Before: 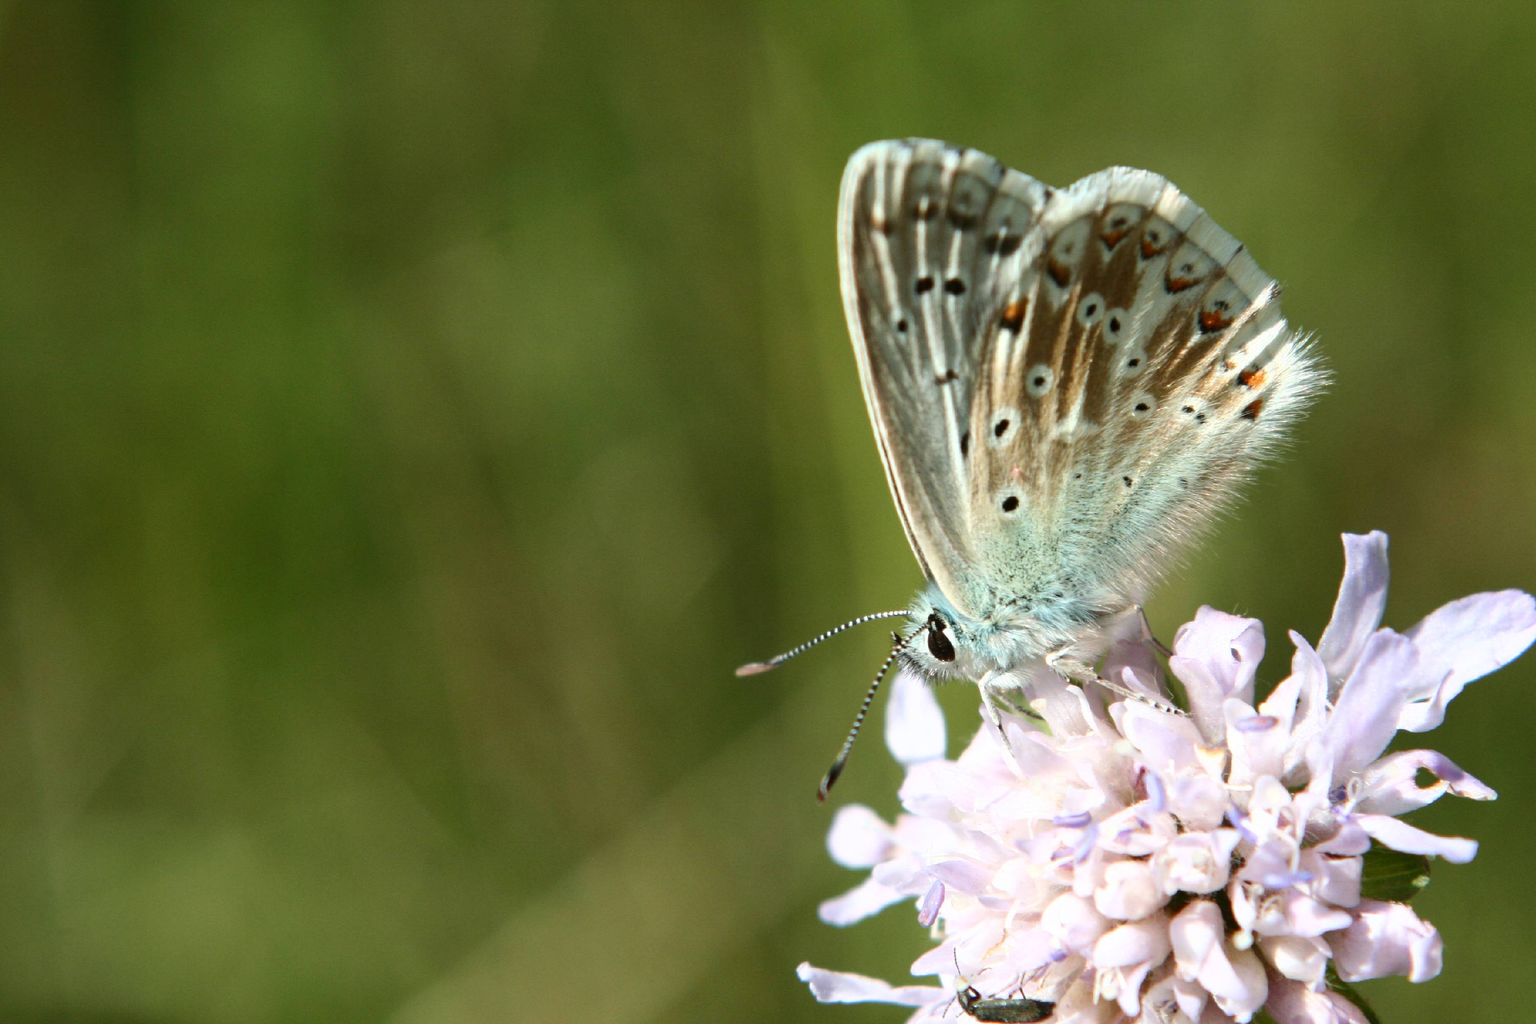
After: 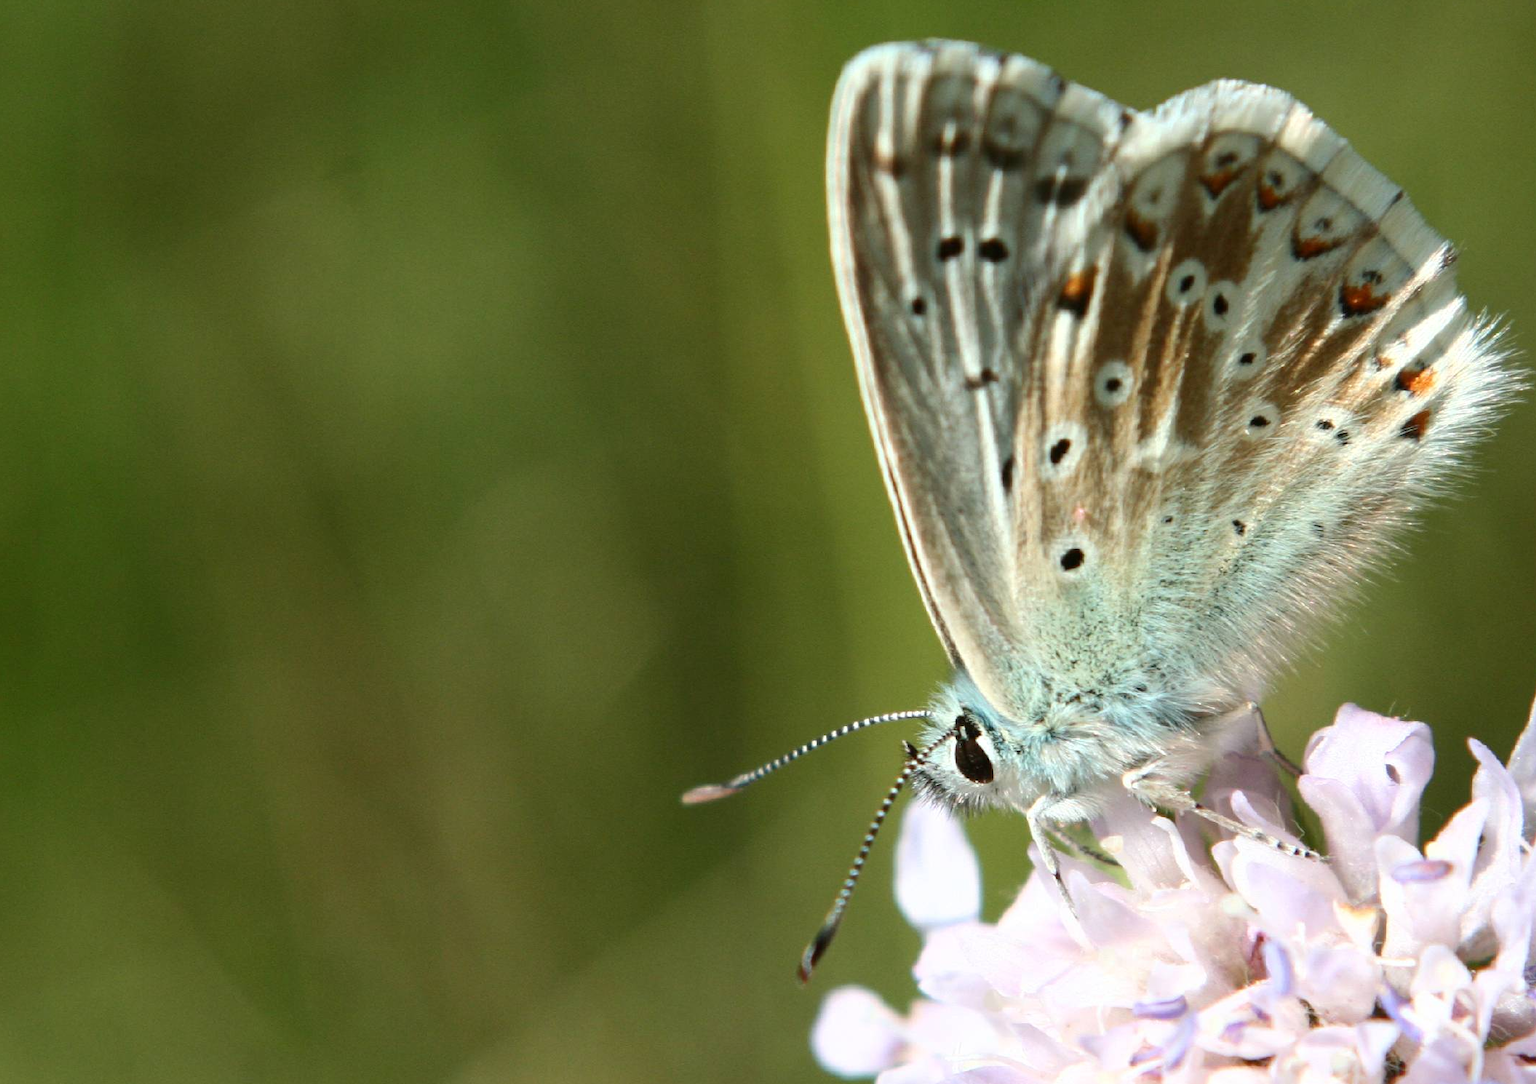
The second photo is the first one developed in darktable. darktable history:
tone equalizer: on, module defaults
crop and rotate: left 16.673%, top 10.822%, right 12.951%, bottom 14.629%
